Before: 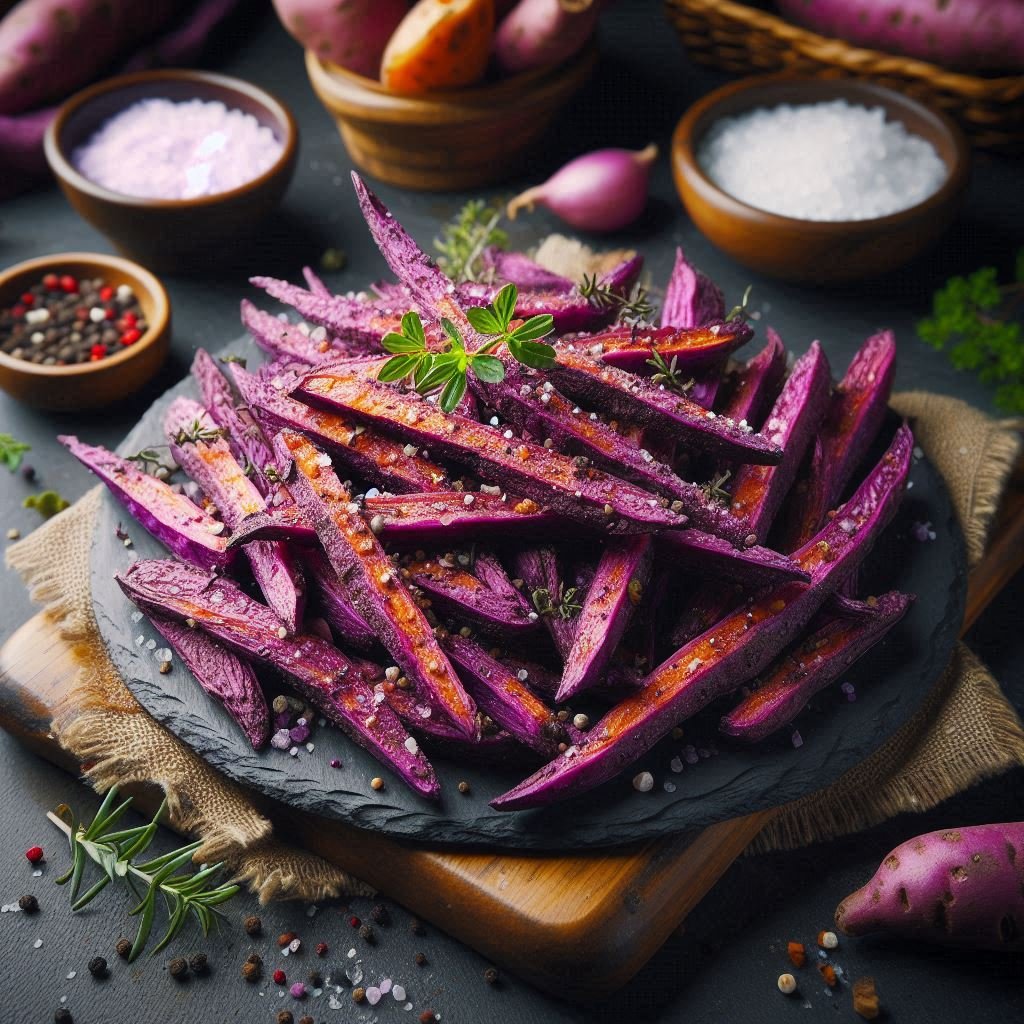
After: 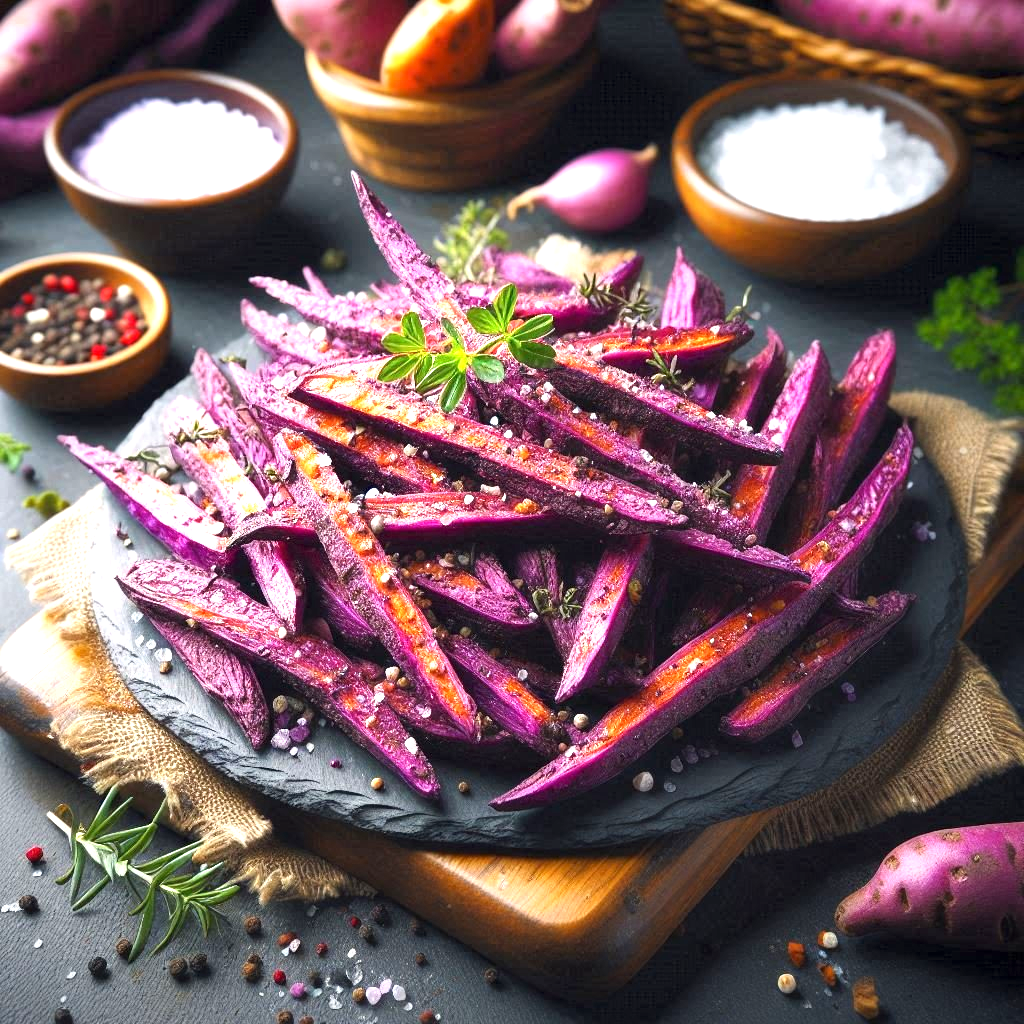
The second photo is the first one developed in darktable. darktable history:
exposure: exposure 1.139 EV
